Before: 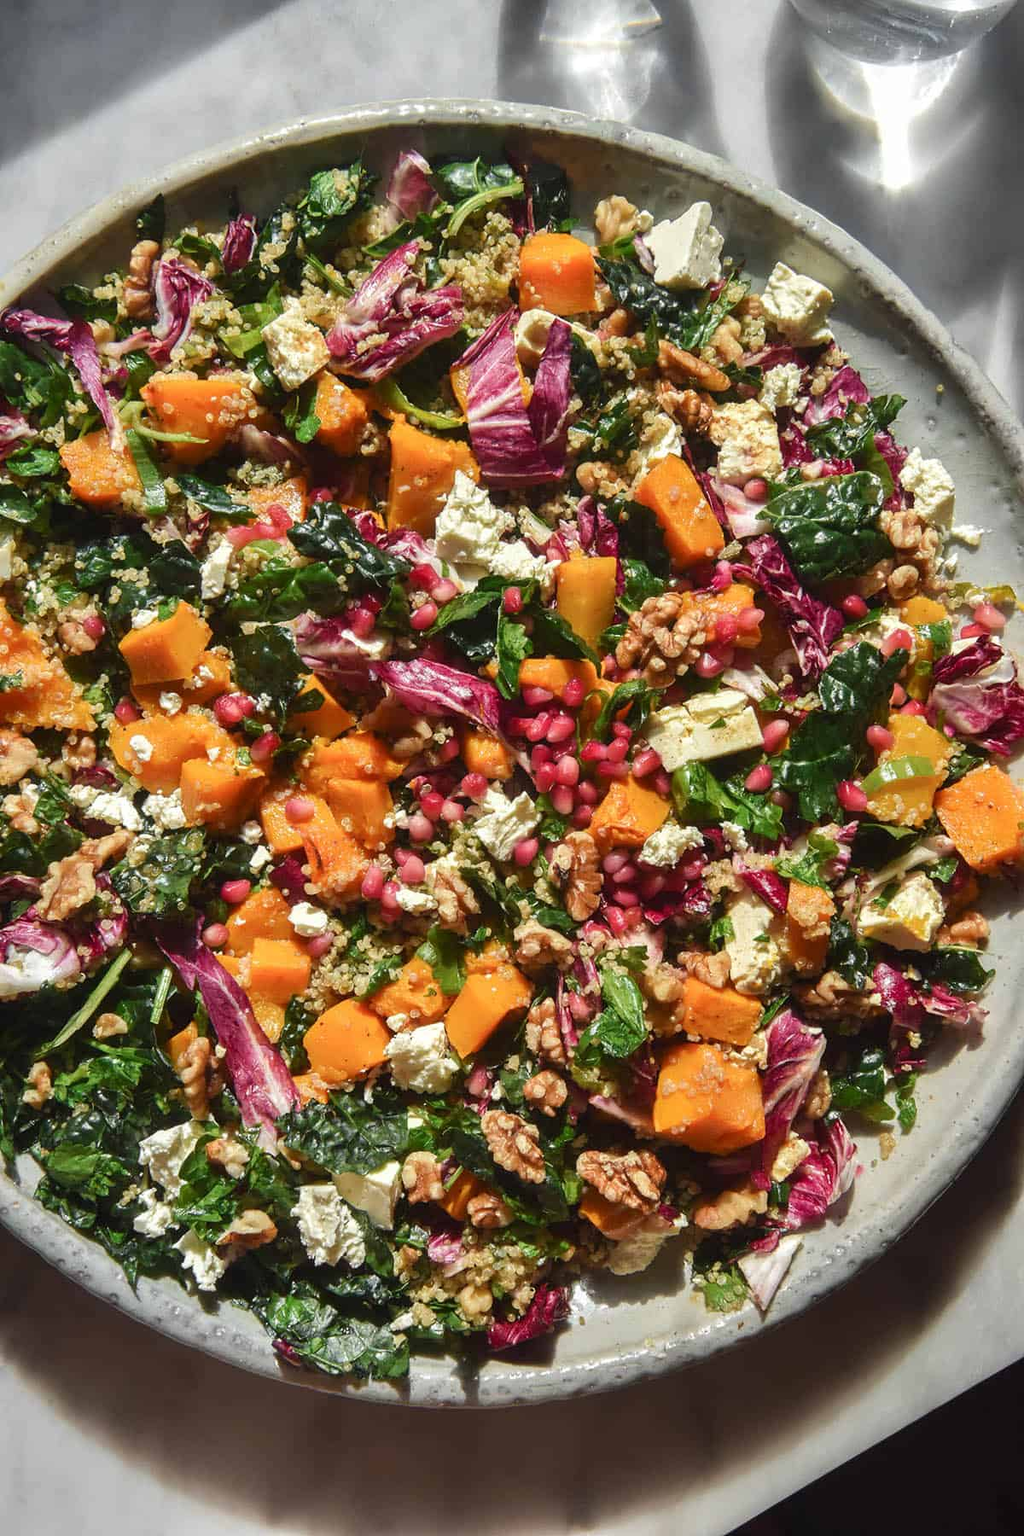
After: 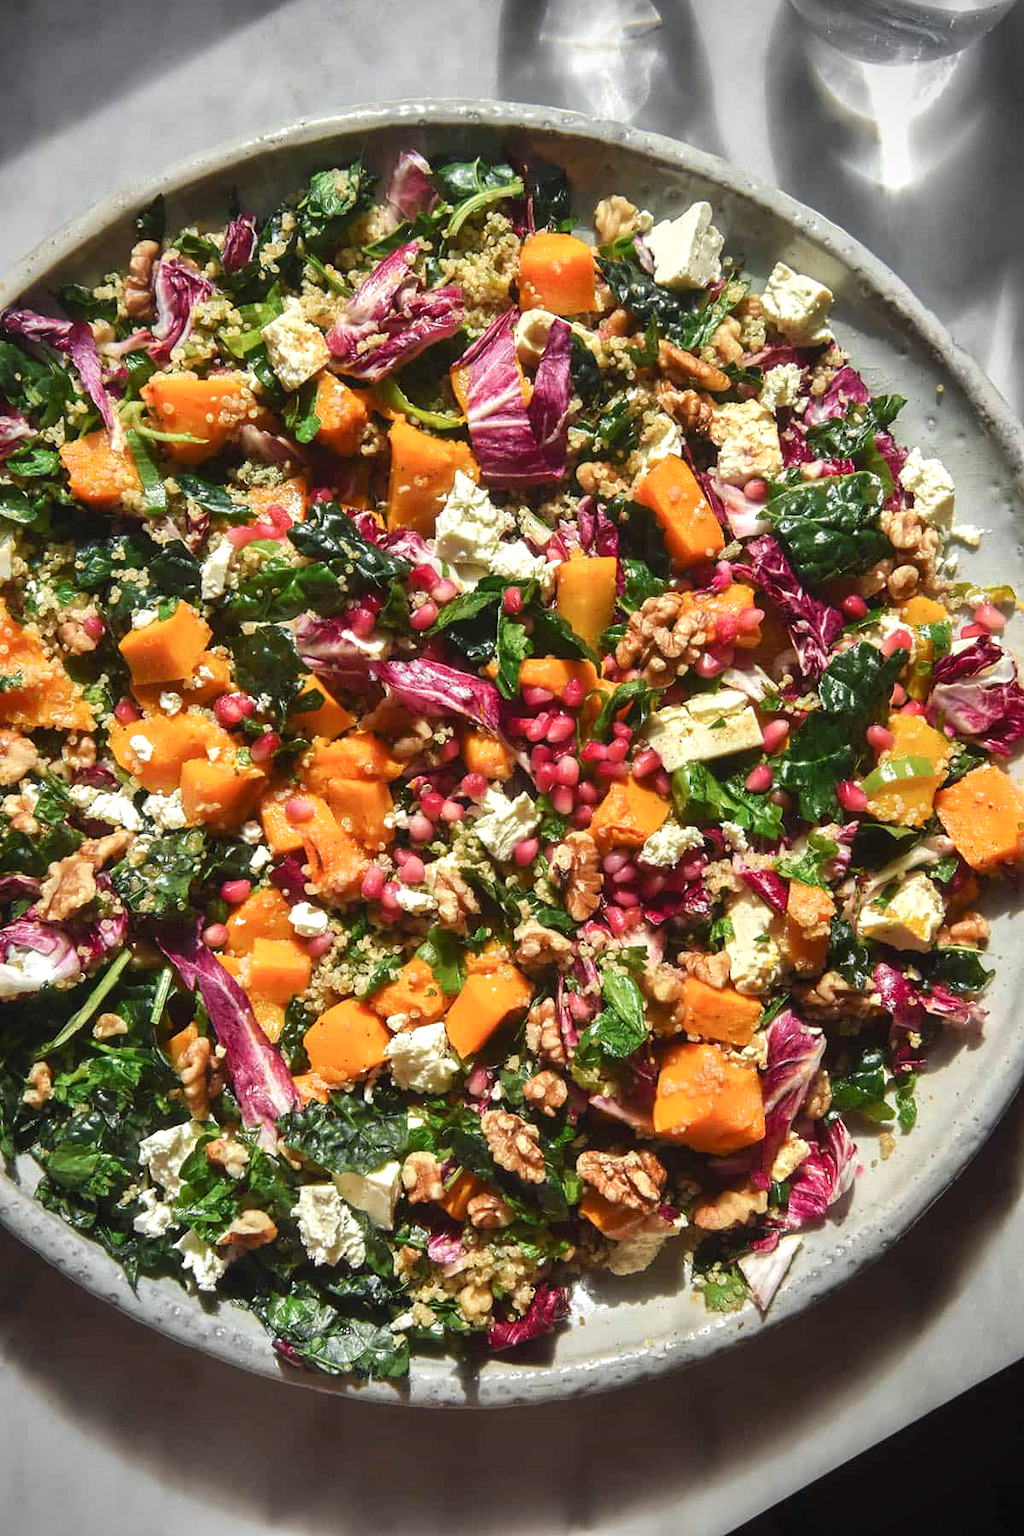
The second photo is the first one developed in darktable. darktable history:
vignetting: fall-off start 71.74%
exposure: exposure 0.3 EV, compensate highlight preservation false
